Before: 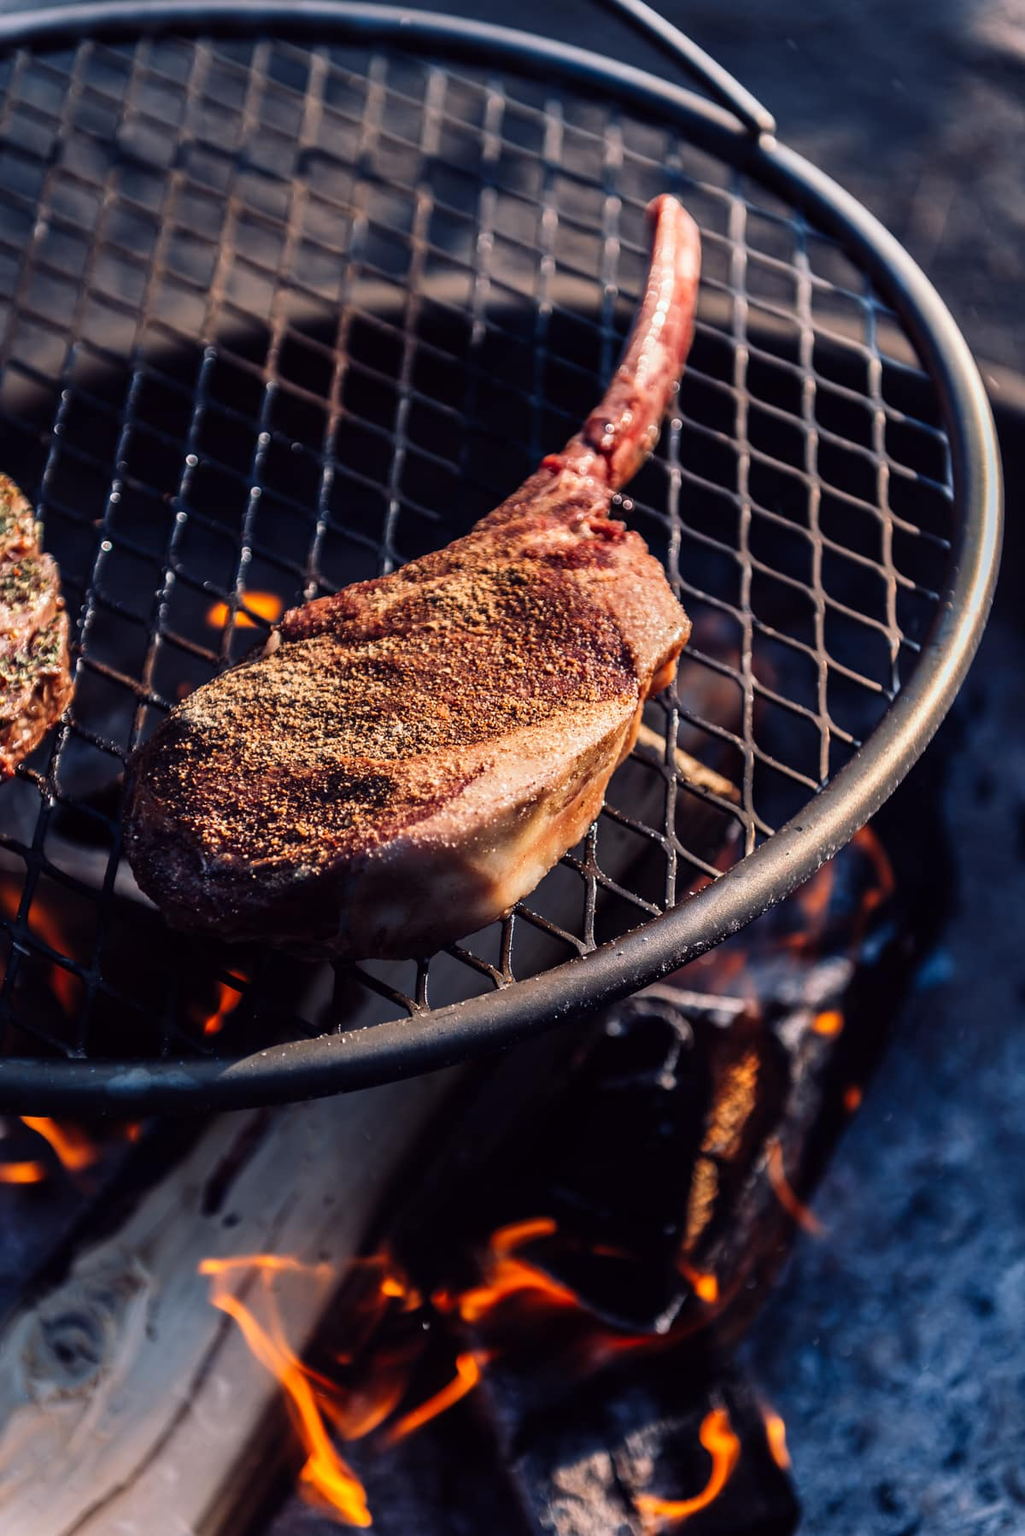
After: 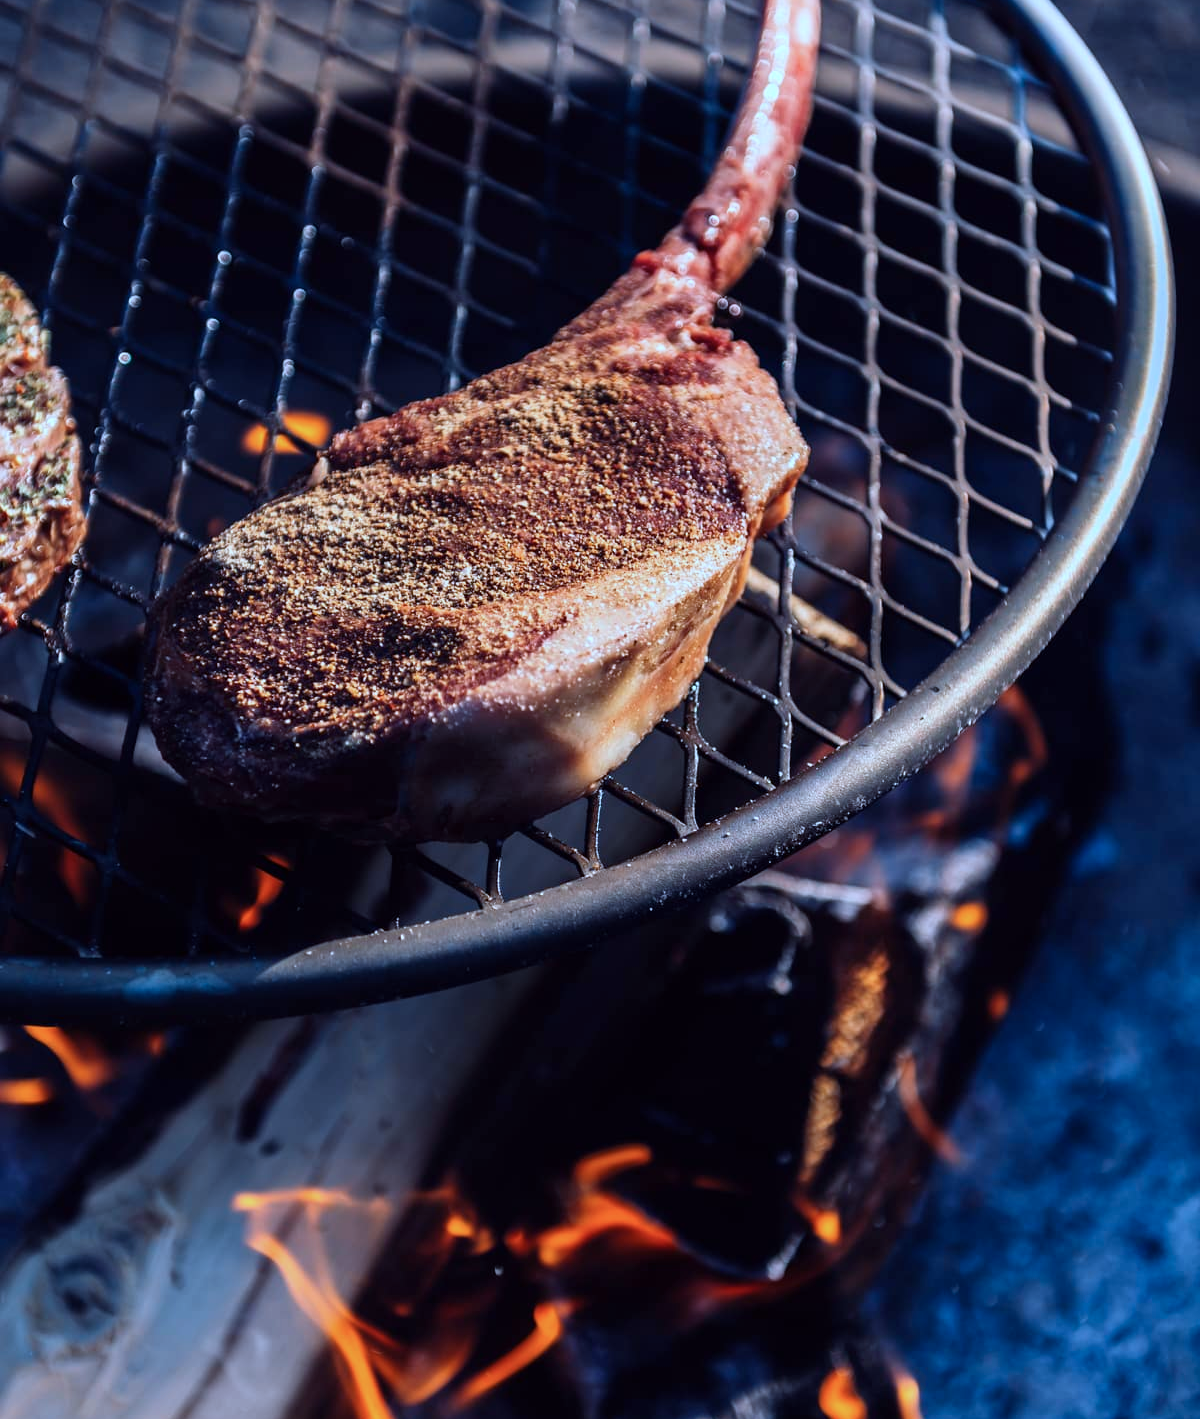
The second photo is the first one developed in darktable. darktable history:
color calibration: x 0.395, y 0.386, temperature 3625.39 K
crop and rotate: top 15.735%, bottom 5.306%
